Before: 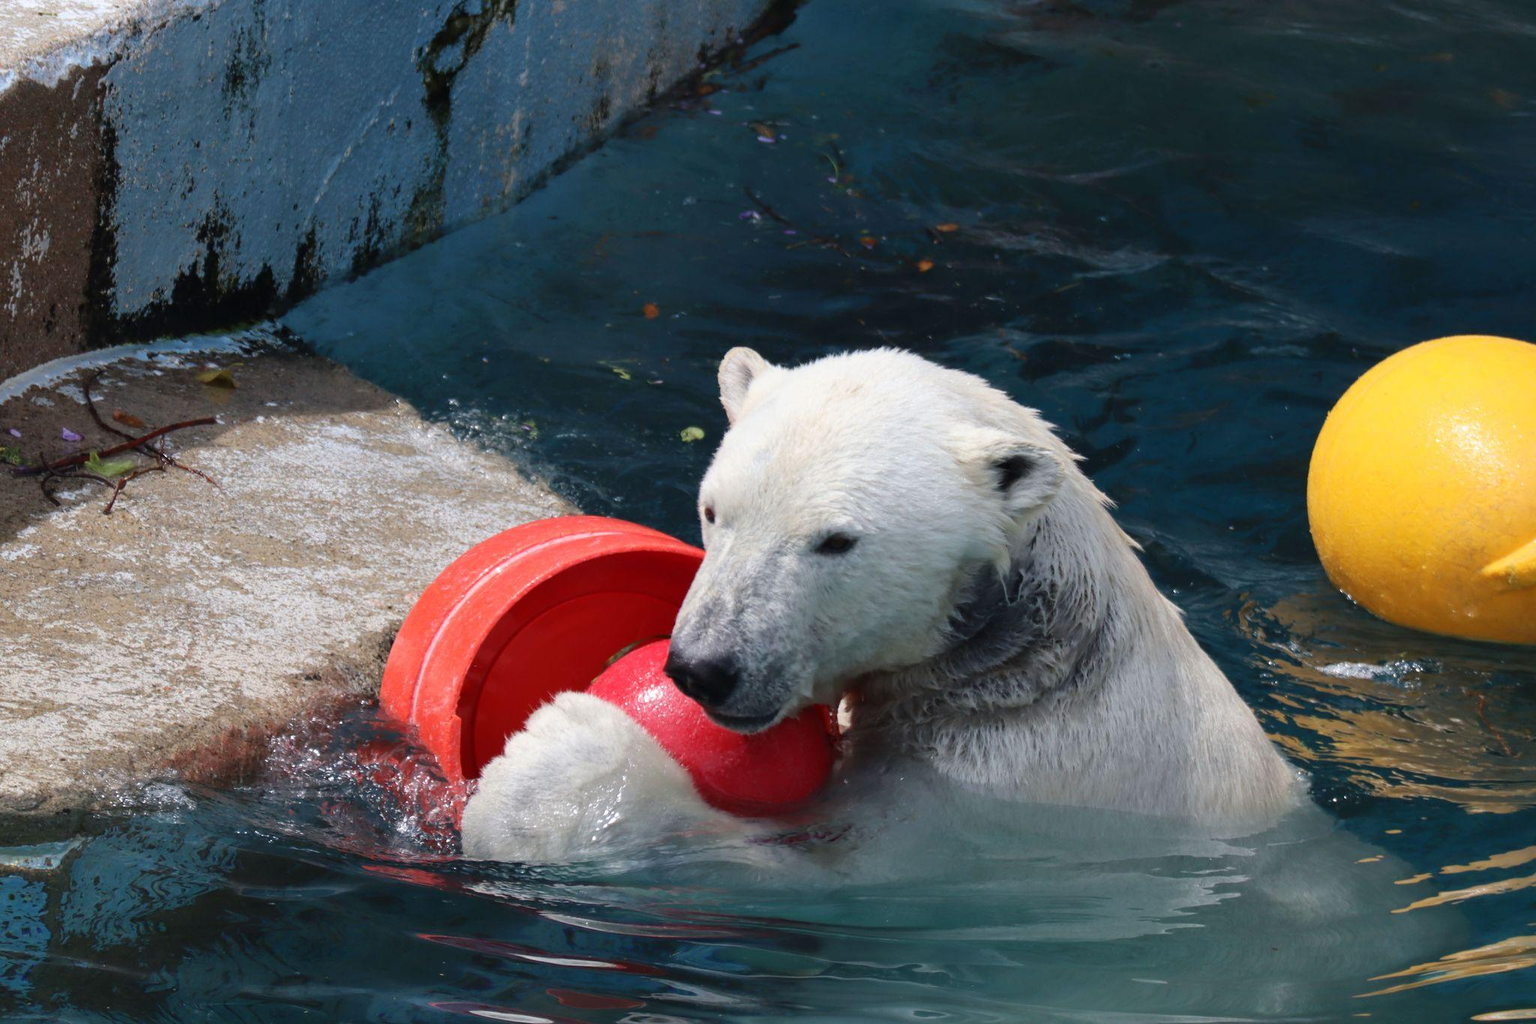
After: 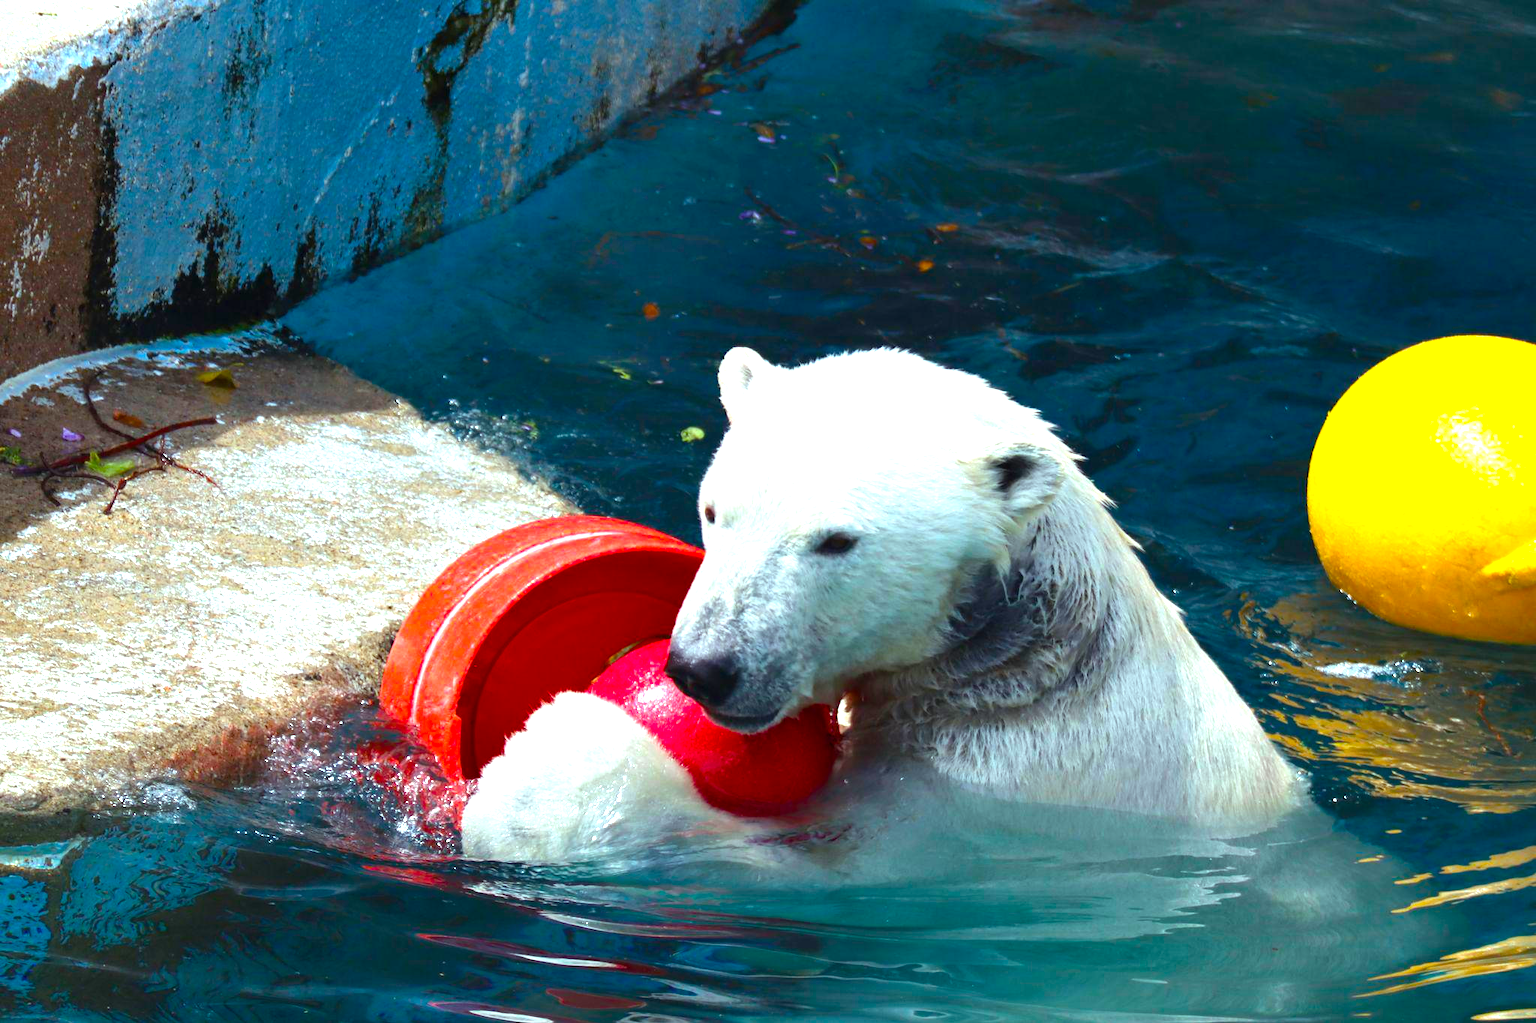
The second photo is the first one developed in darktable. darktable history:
color balance rgb: power › hue 308.6°, highlights gain › luminance 19.922%, highlights gain › chroma 2.71%, highlights gain › hue 177.11°, linear chroma grading › shadows -2.996%, linear chroma grading › highlights -4.565%, perceptual saturation grading › global saturation 37.133%, perceptual saturation grading › shadows 36.143%, perceptual brilliance grading › global brilliance 24.667%, global vibrance 20%
